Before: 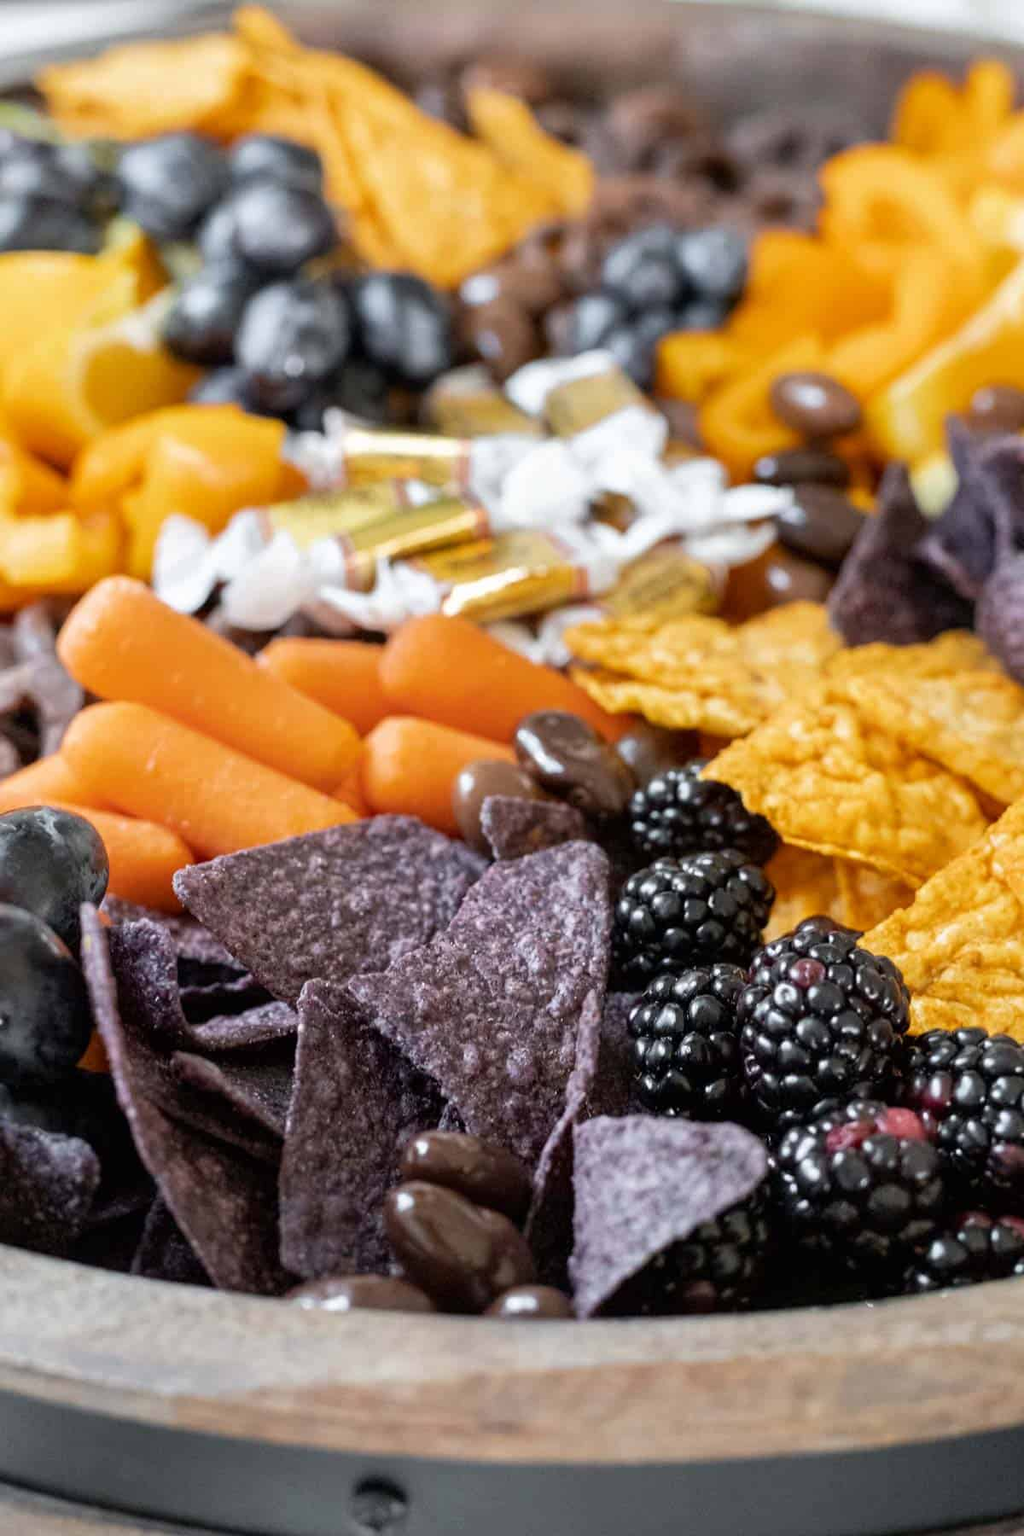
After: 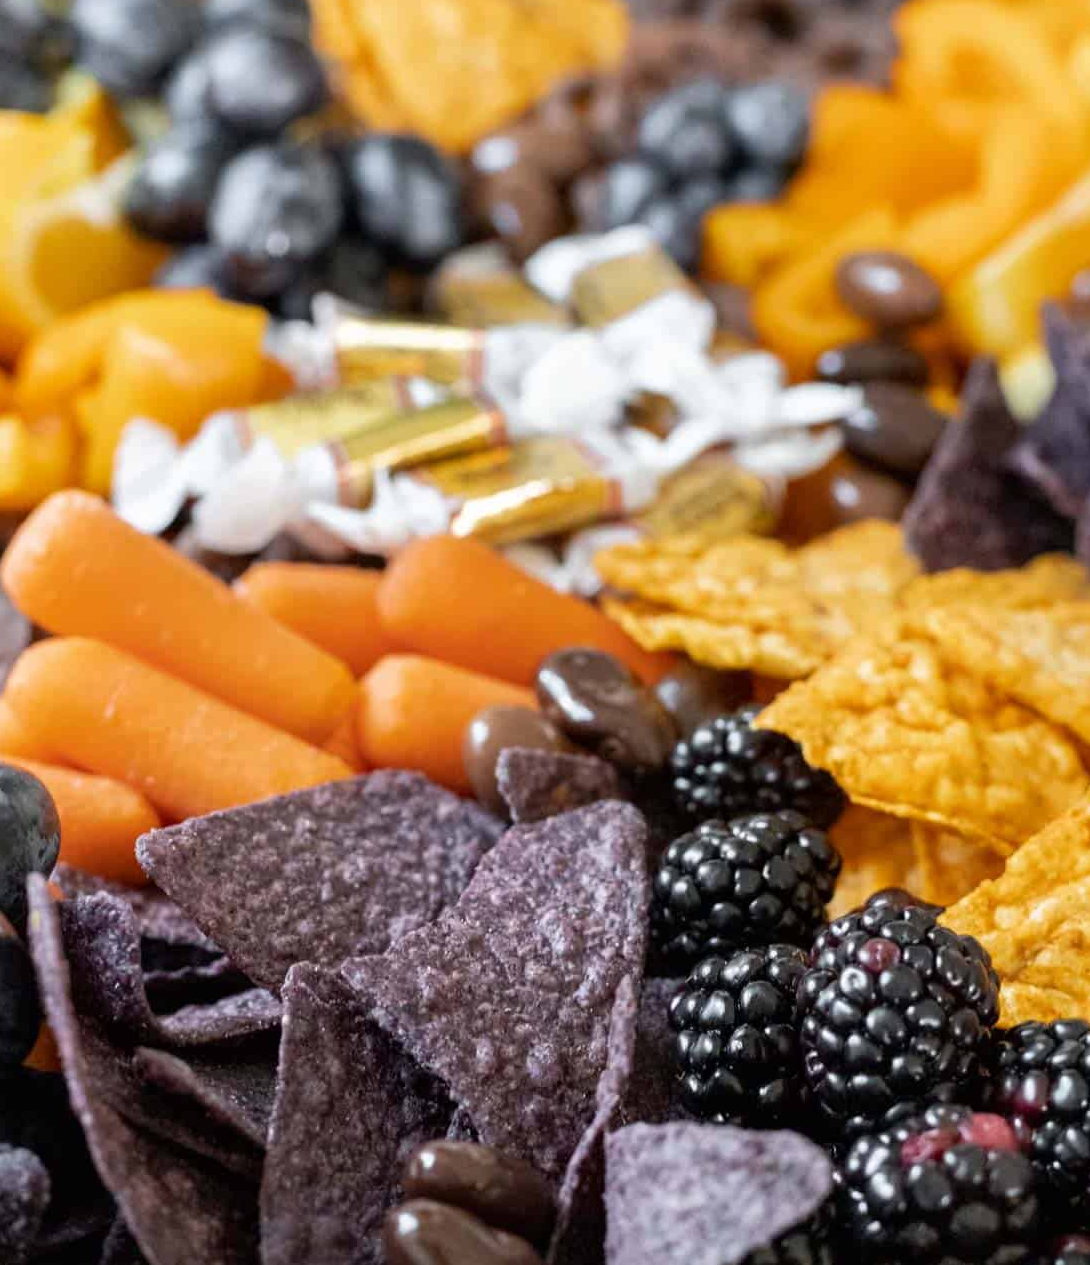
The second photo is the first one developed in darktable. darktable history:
crop: left 5.596%, top 10.314%, right 3.534%, bottom 19.395%
white balance: emerald 1
